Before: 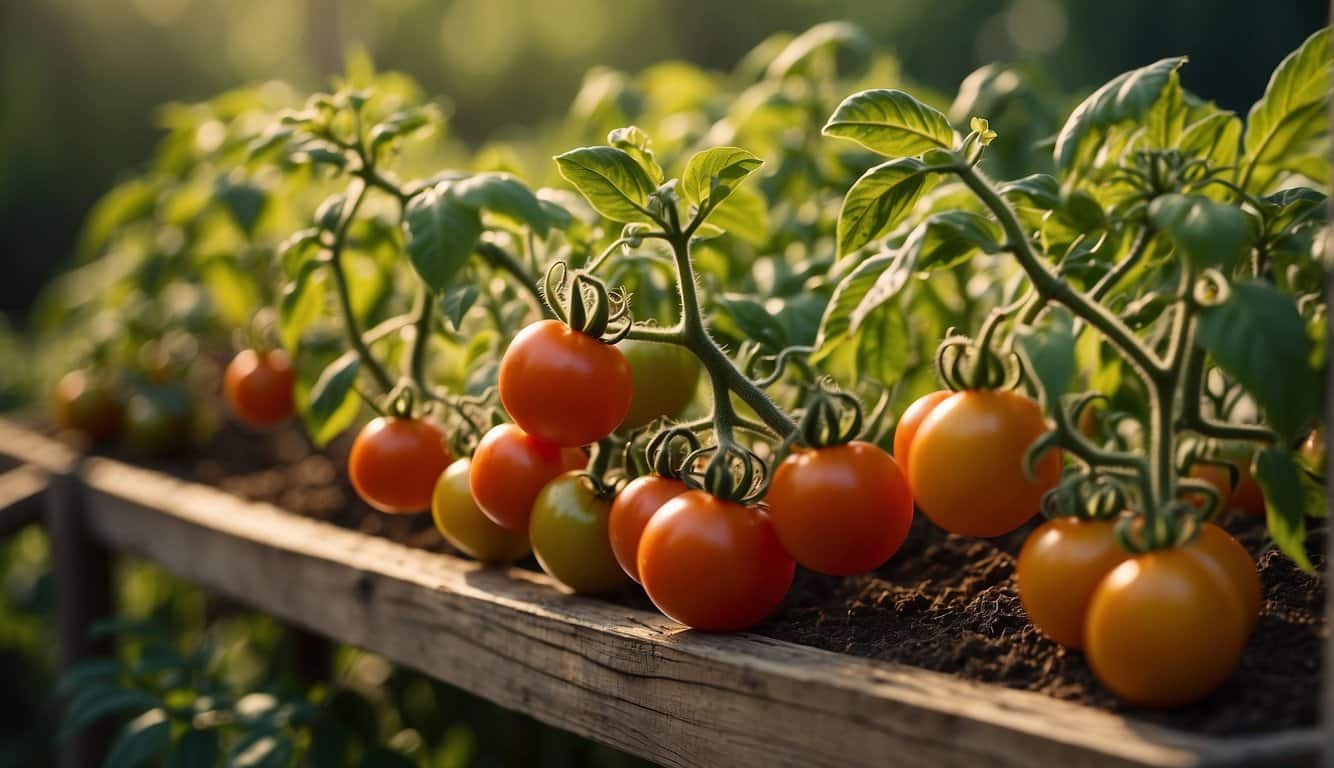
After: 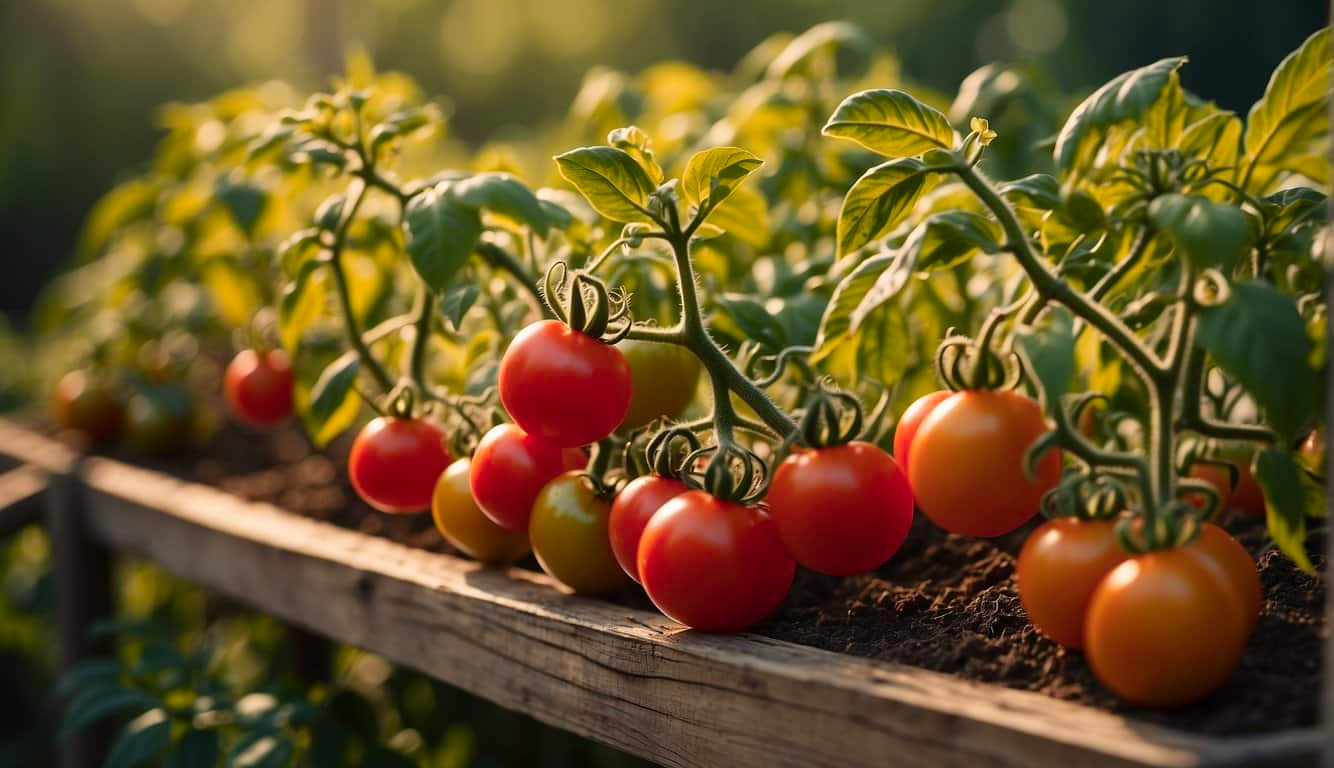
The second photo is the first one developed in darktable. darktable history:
color zones: curves: ch1 [(0.235, 0.558) (0.75, 0.5)]; ch2 [(0.25, 0.462) (0.749, 0.457)]
